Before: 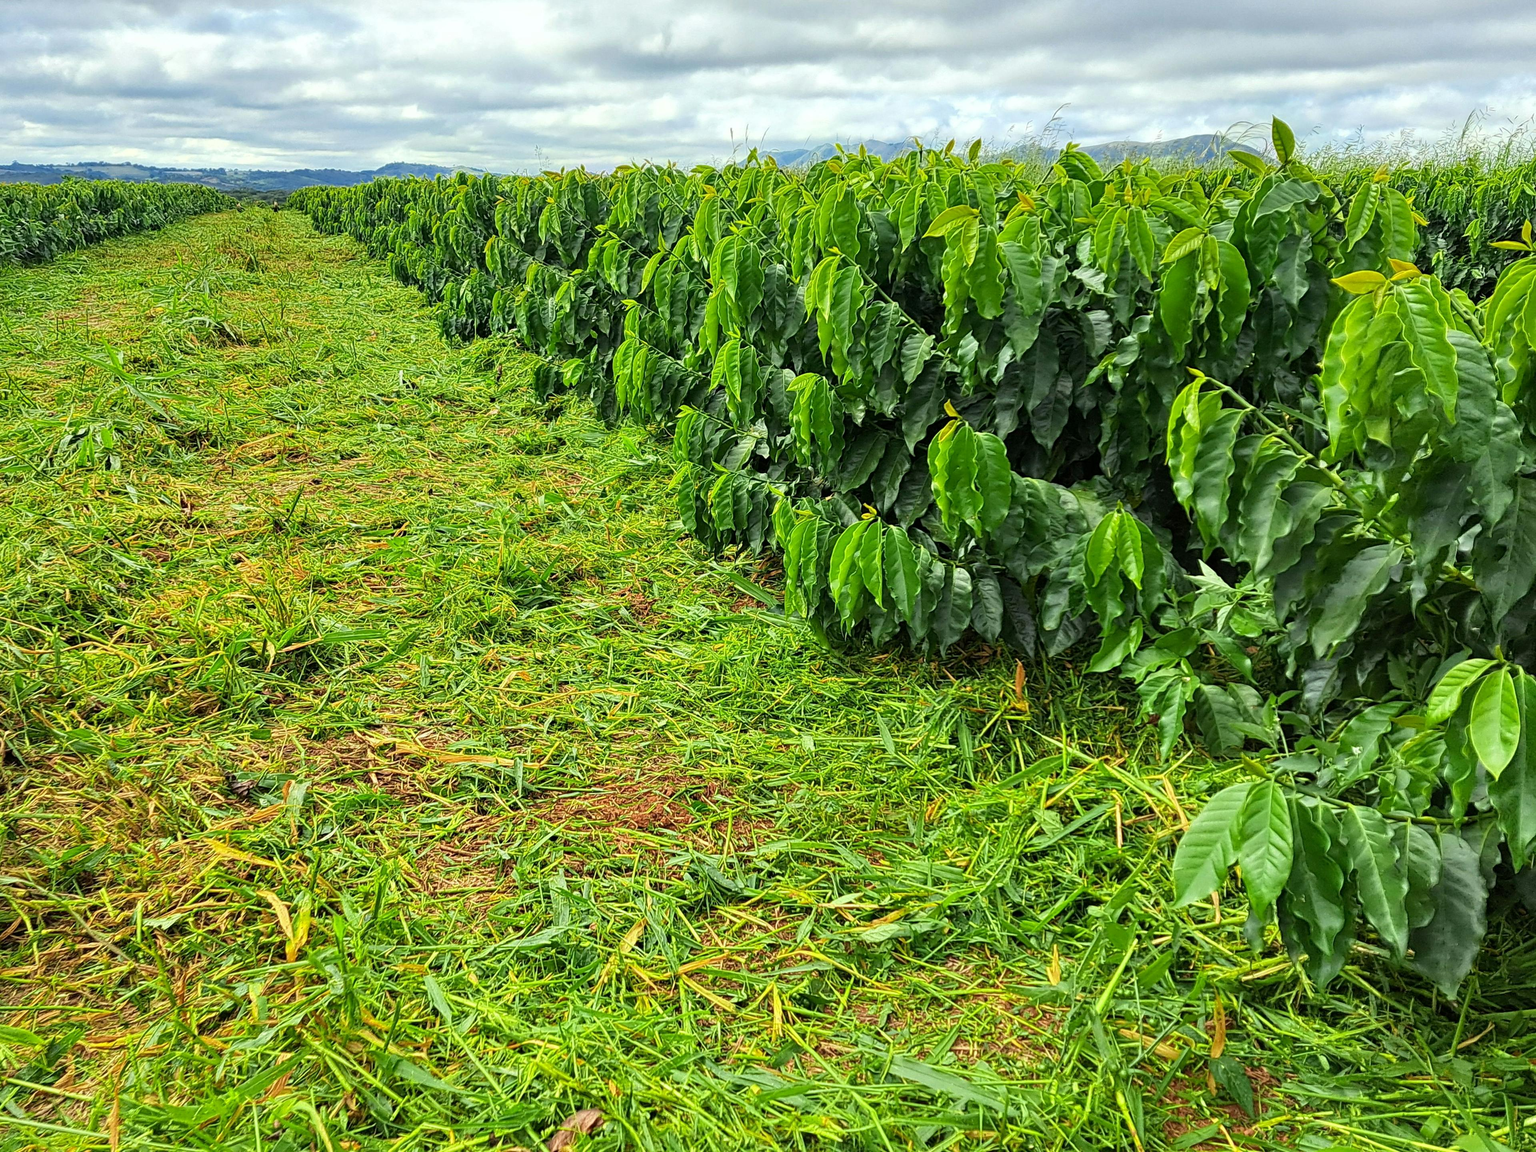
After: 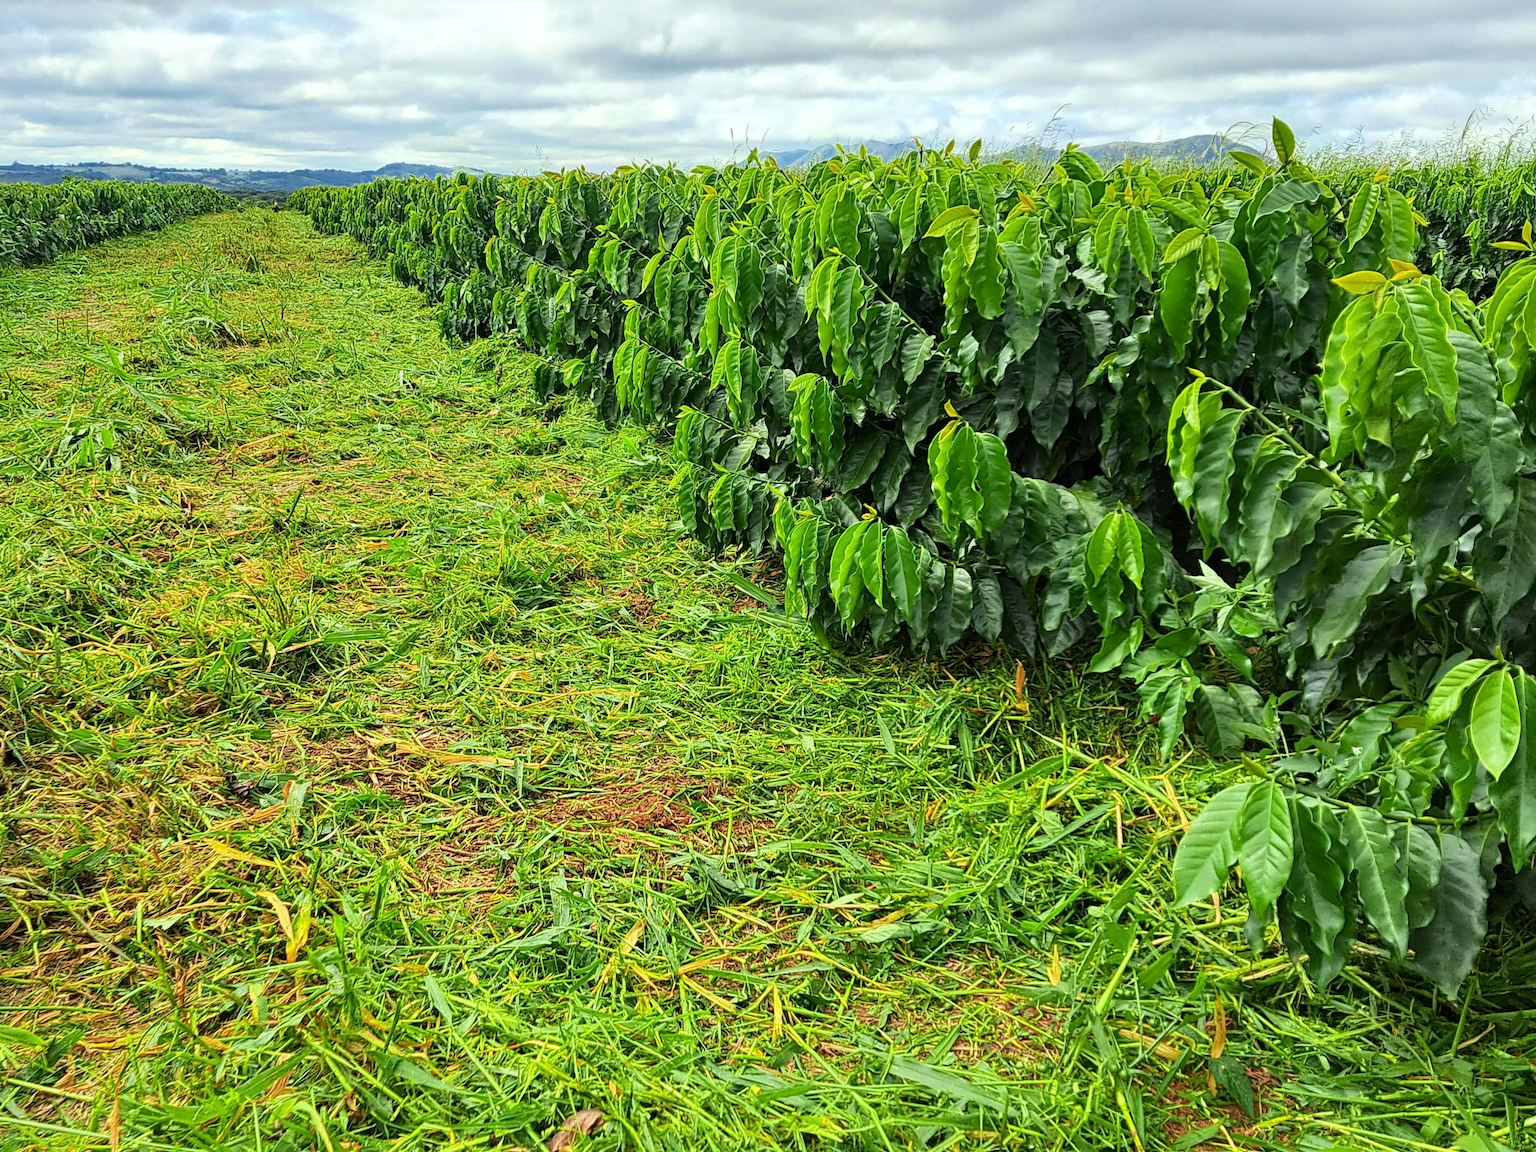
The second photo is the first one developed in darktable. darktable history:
color correction: highlights a* -0.323, highlights b* -0.085
contrast brightness saturation: contrast 0.104, brightness 0.011, saturation 0.019
